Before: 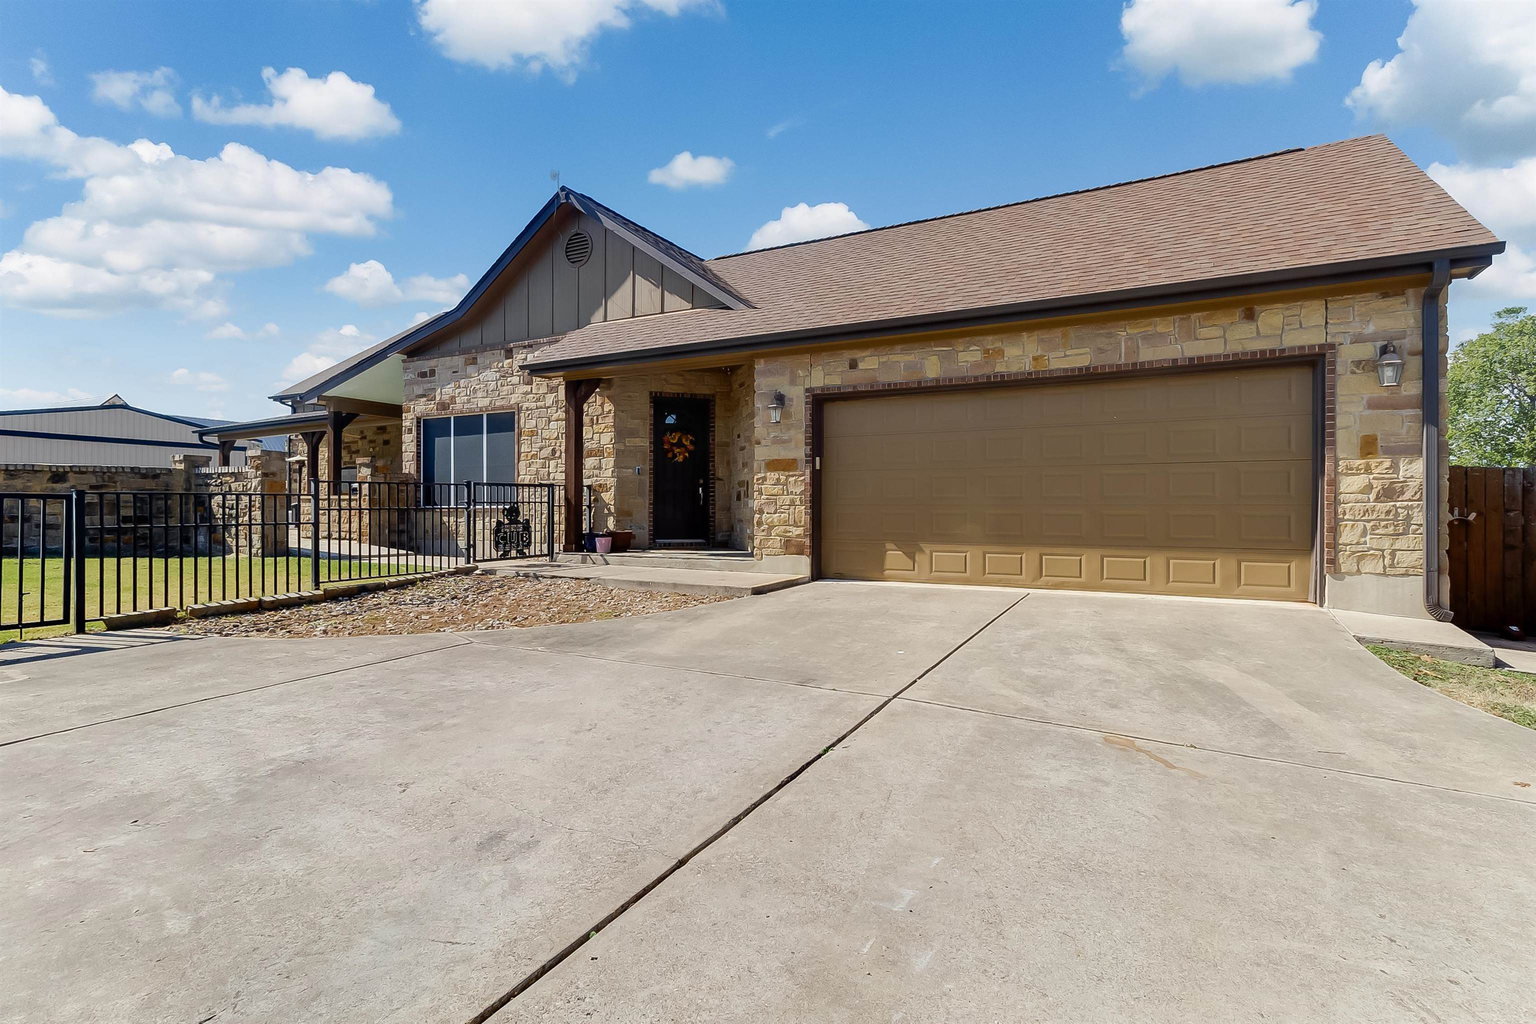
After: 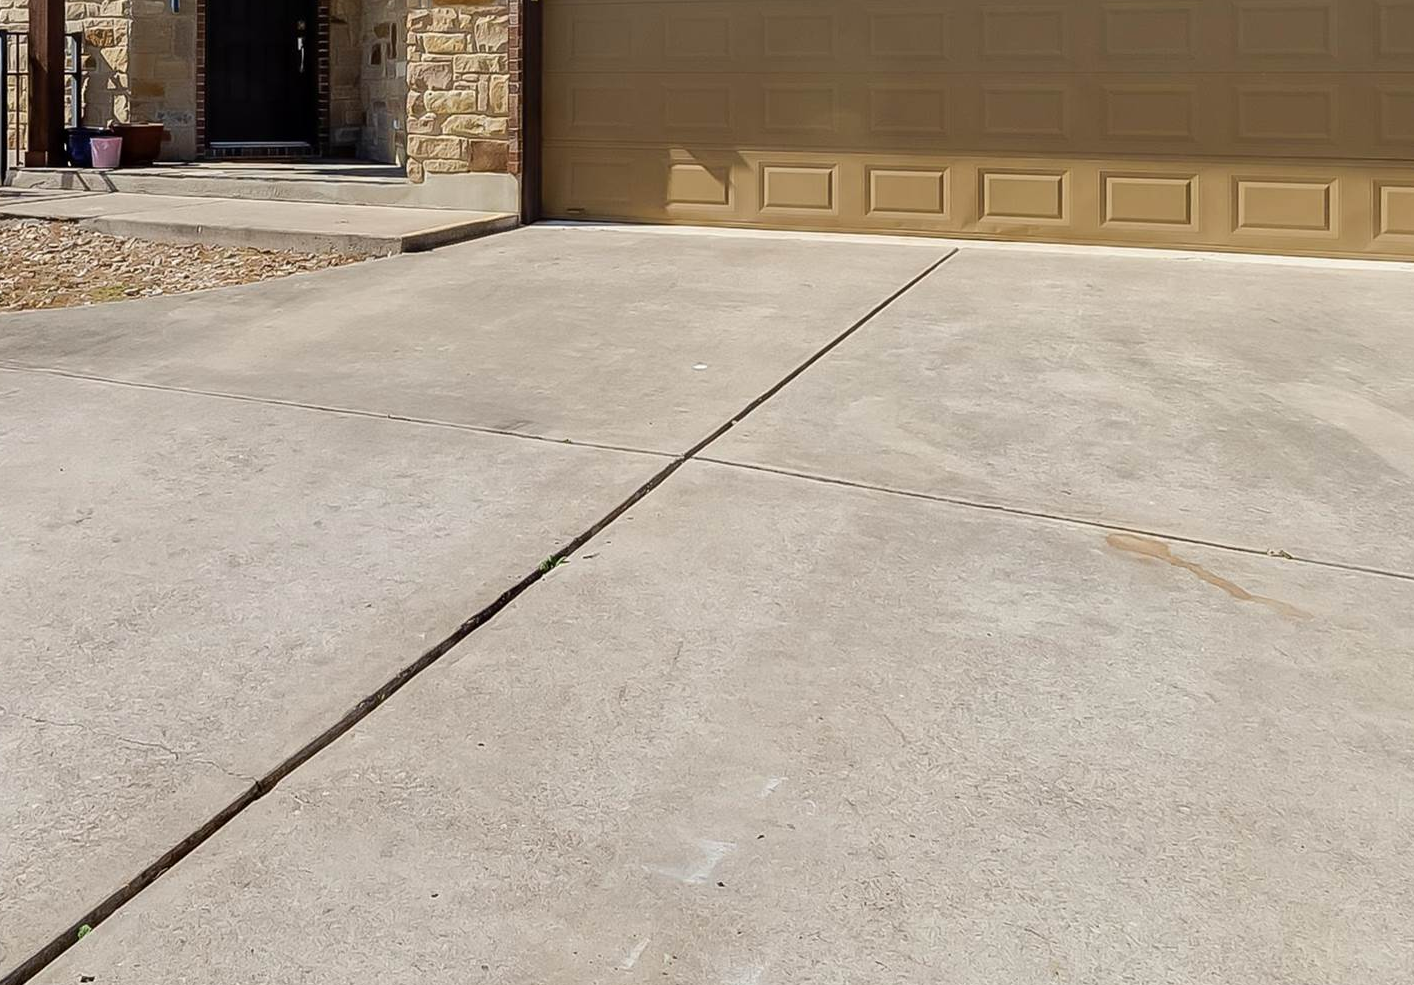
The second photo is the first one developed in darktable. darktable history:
crop: left 35.85%, top 45.807%, right 18.104%, bottom 6.07%
